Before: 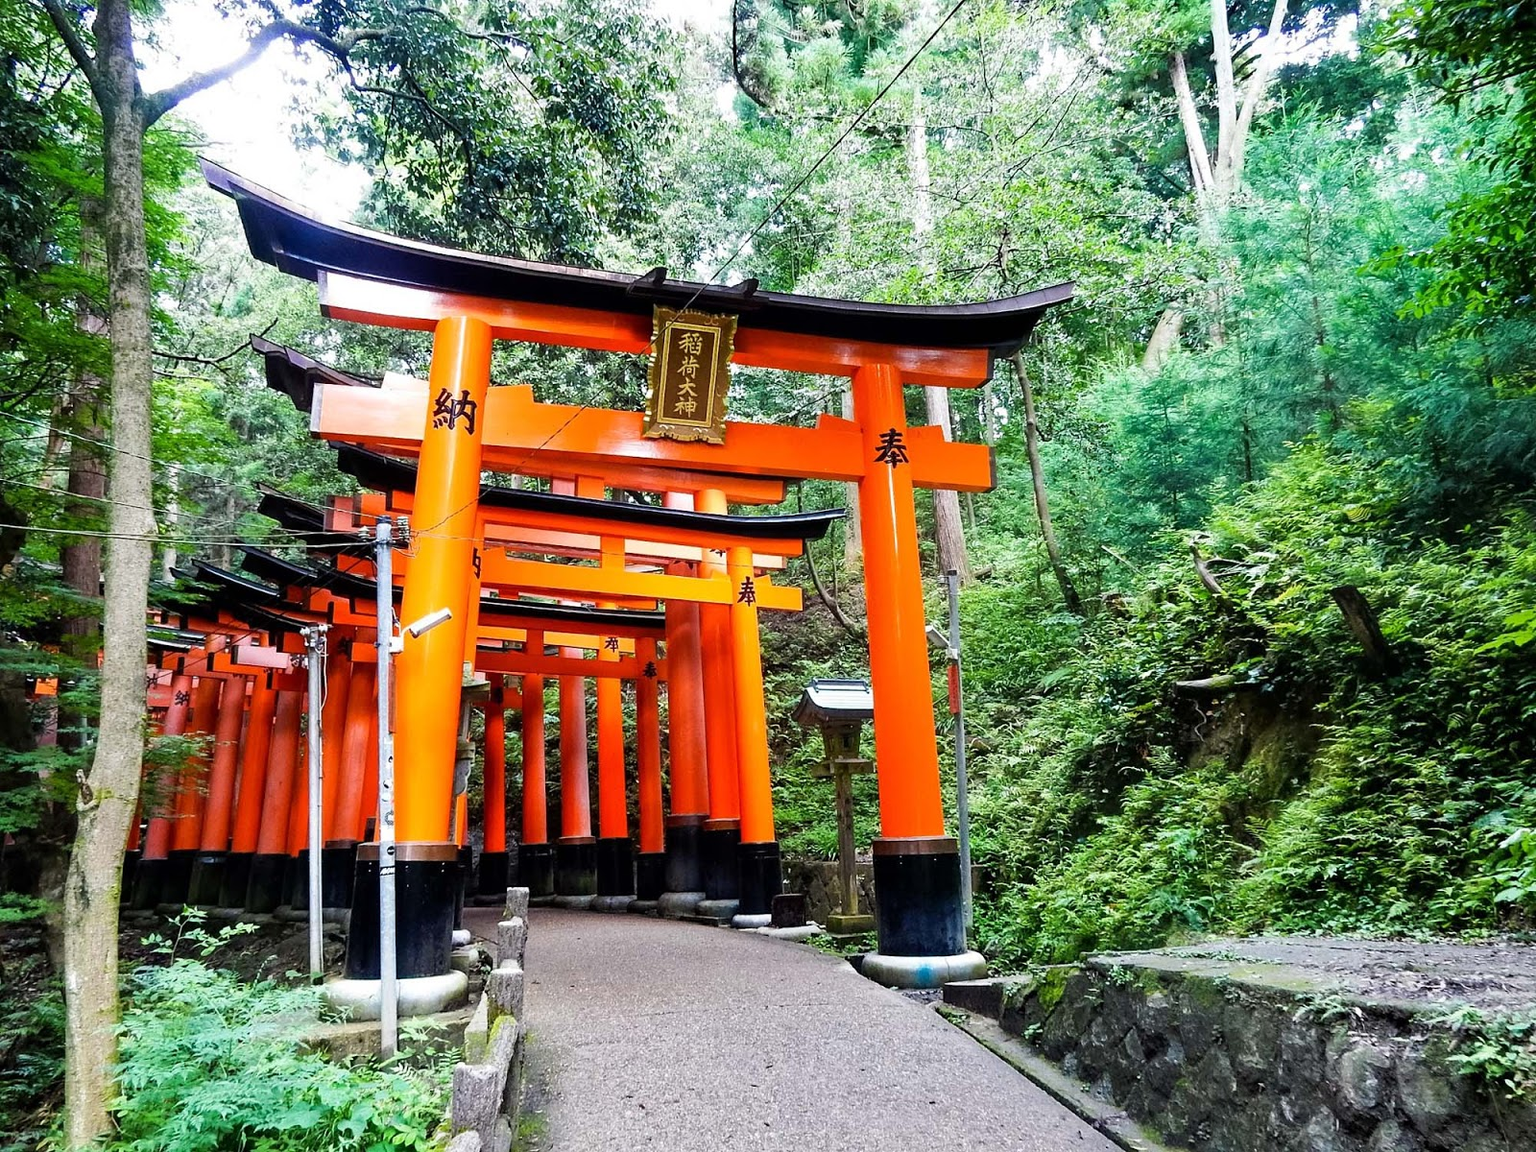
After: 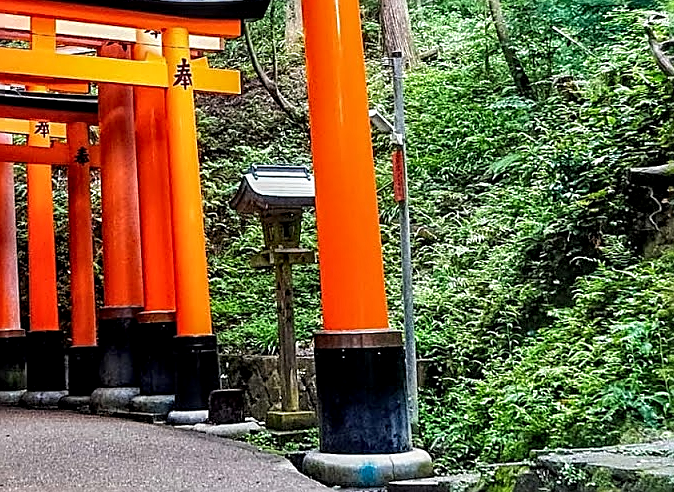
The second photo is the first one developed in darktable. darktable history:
local contrast: highlights 20%, detail 150%
crop: left 37.221%, top 45.169%, right 20.63%, bottom 13.777%
sharpen: amount 0.901
